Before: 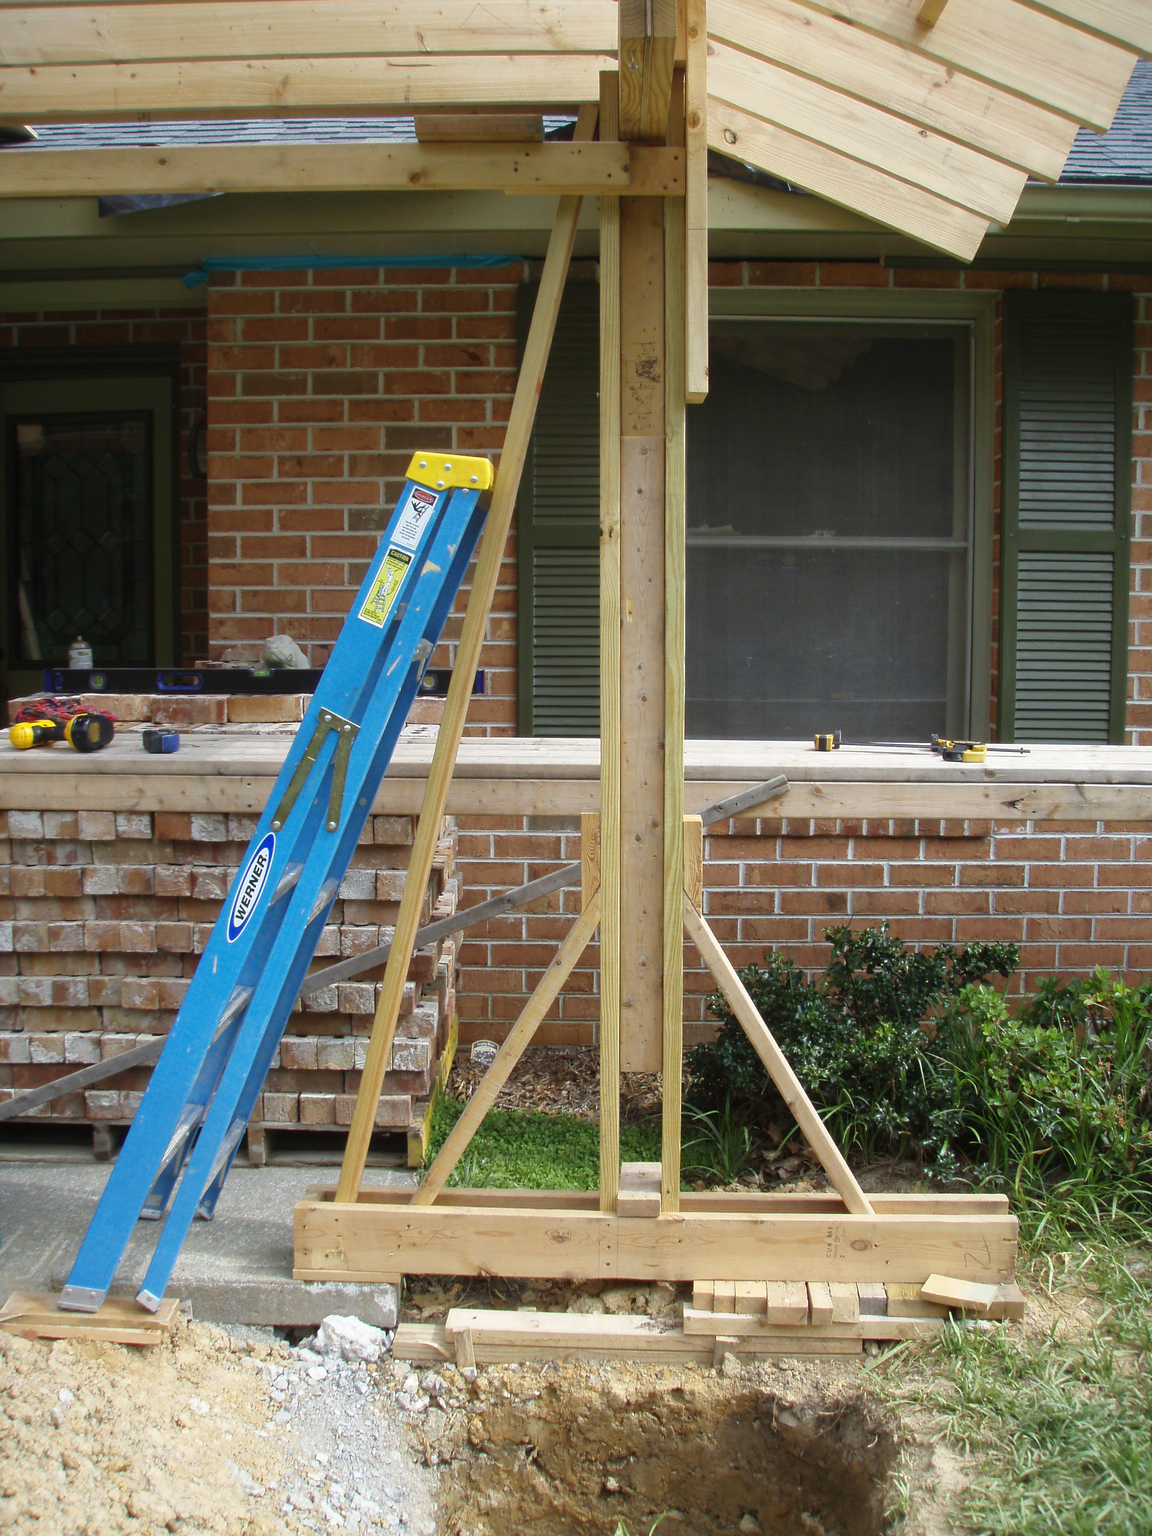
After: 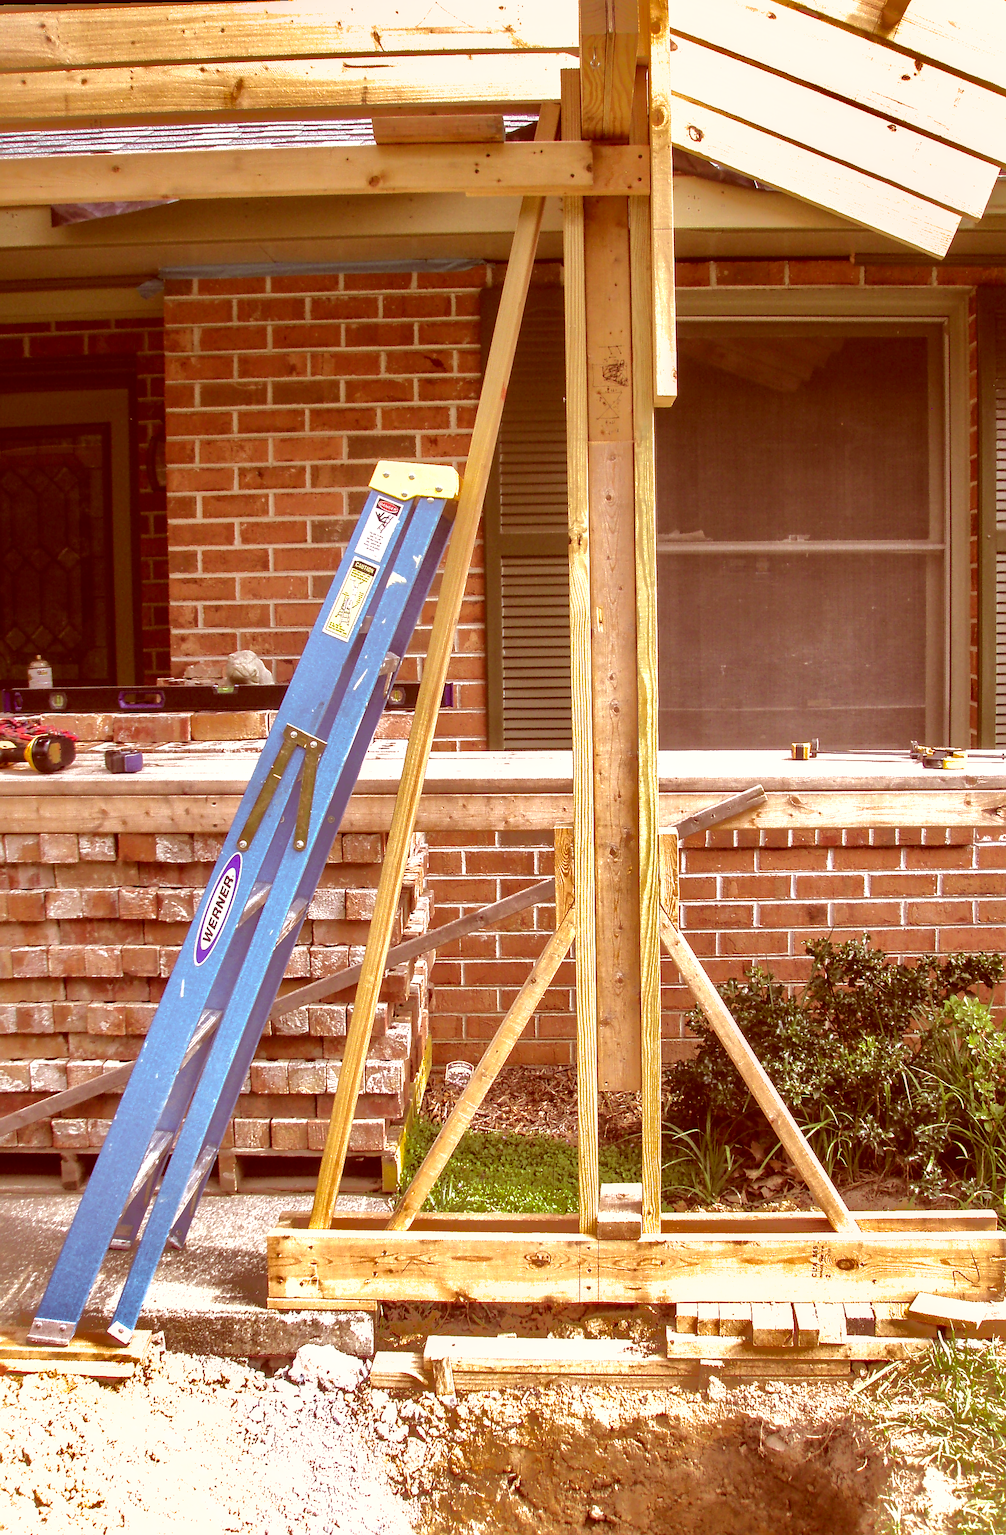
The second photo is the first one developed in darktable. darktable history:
shadows and highlights: shadows -18.79, highlights -73.51
crop and rotate: angle 0.925°, left 4.48%, top 0.825%, right 11.832%, bottom 2.459%
local contrast: on, module defaults
sharpen: on, module defaults
exposure: black level correction 0, exposure 1.096 EV, compensate highlight preservation false
color correction: highlights a* 9.12, highlights b* 8.81, shadows a* 39.85, shadows b* 39.8, saturation 0.815
